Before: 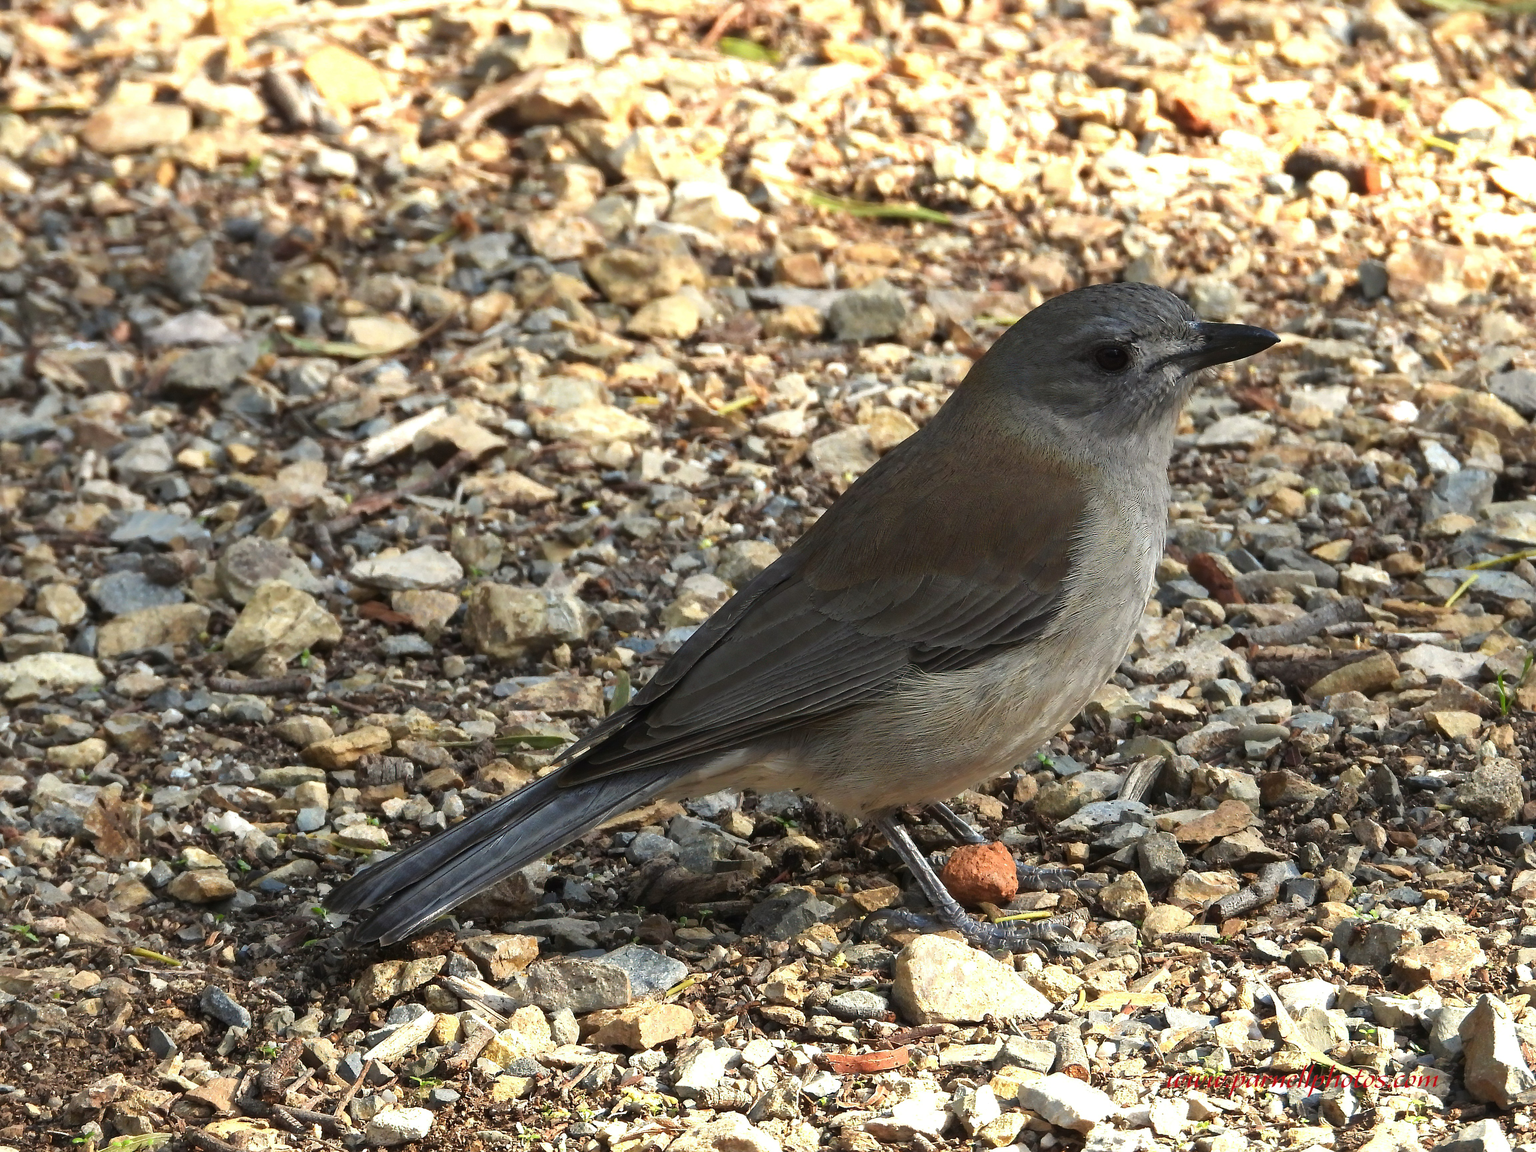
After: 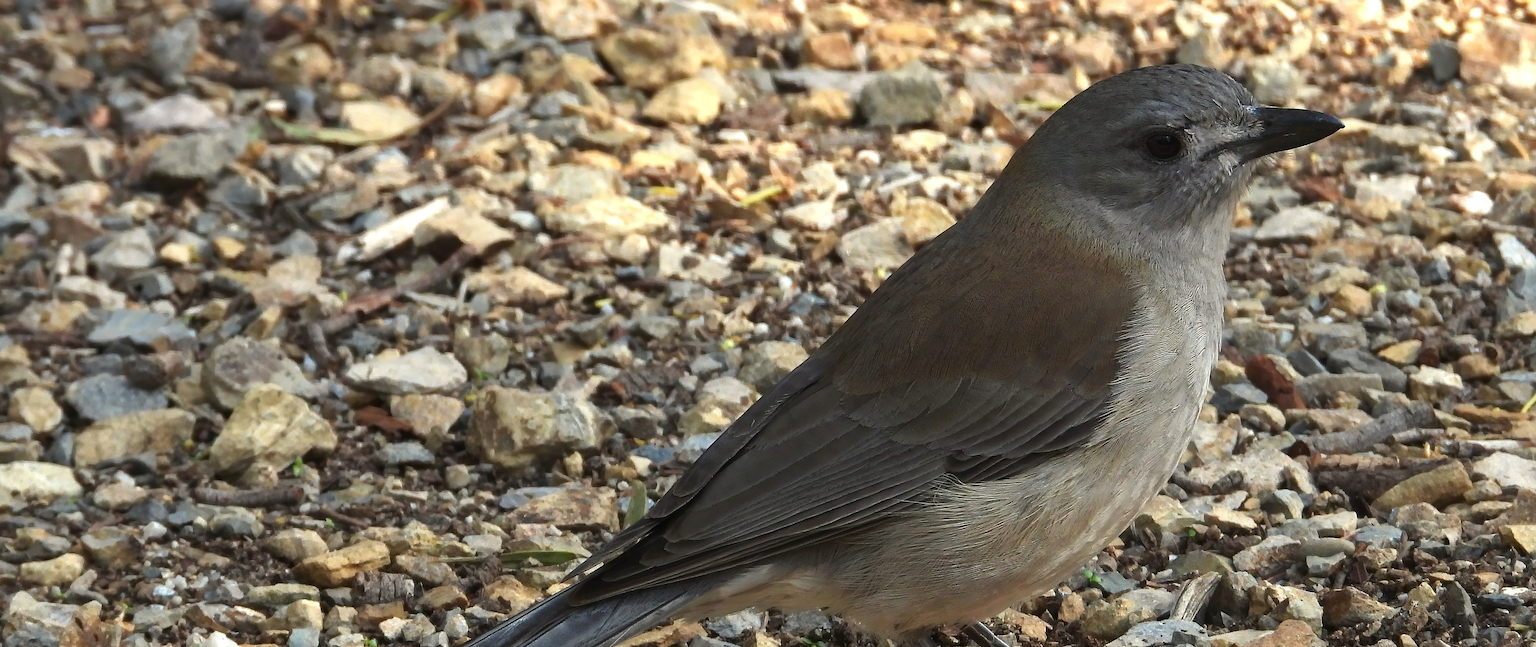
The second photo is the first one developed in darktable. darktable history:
crop: left 1.845%, top 19.376%, right 5.001%, bottom 28.286%
